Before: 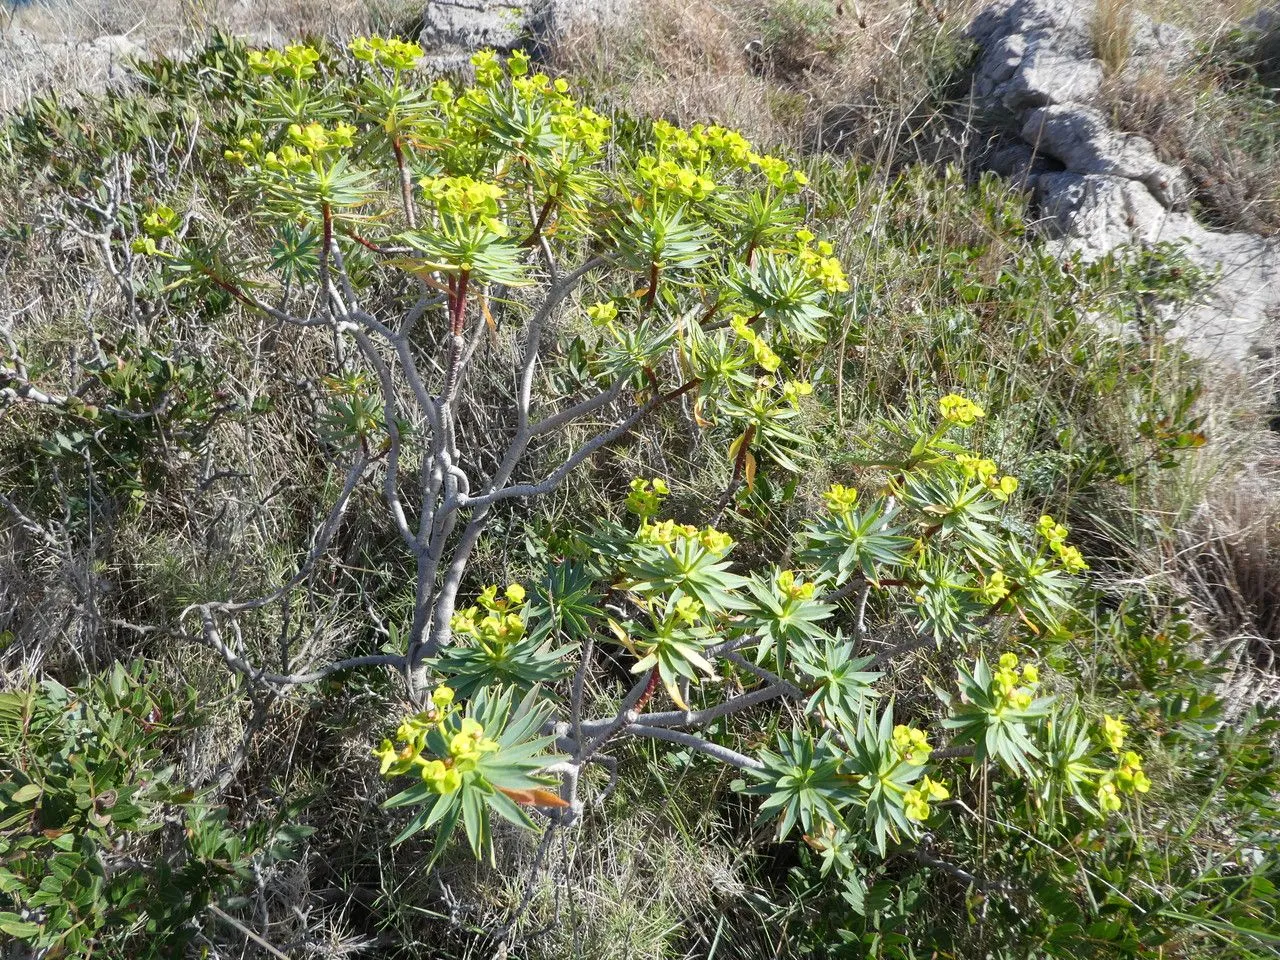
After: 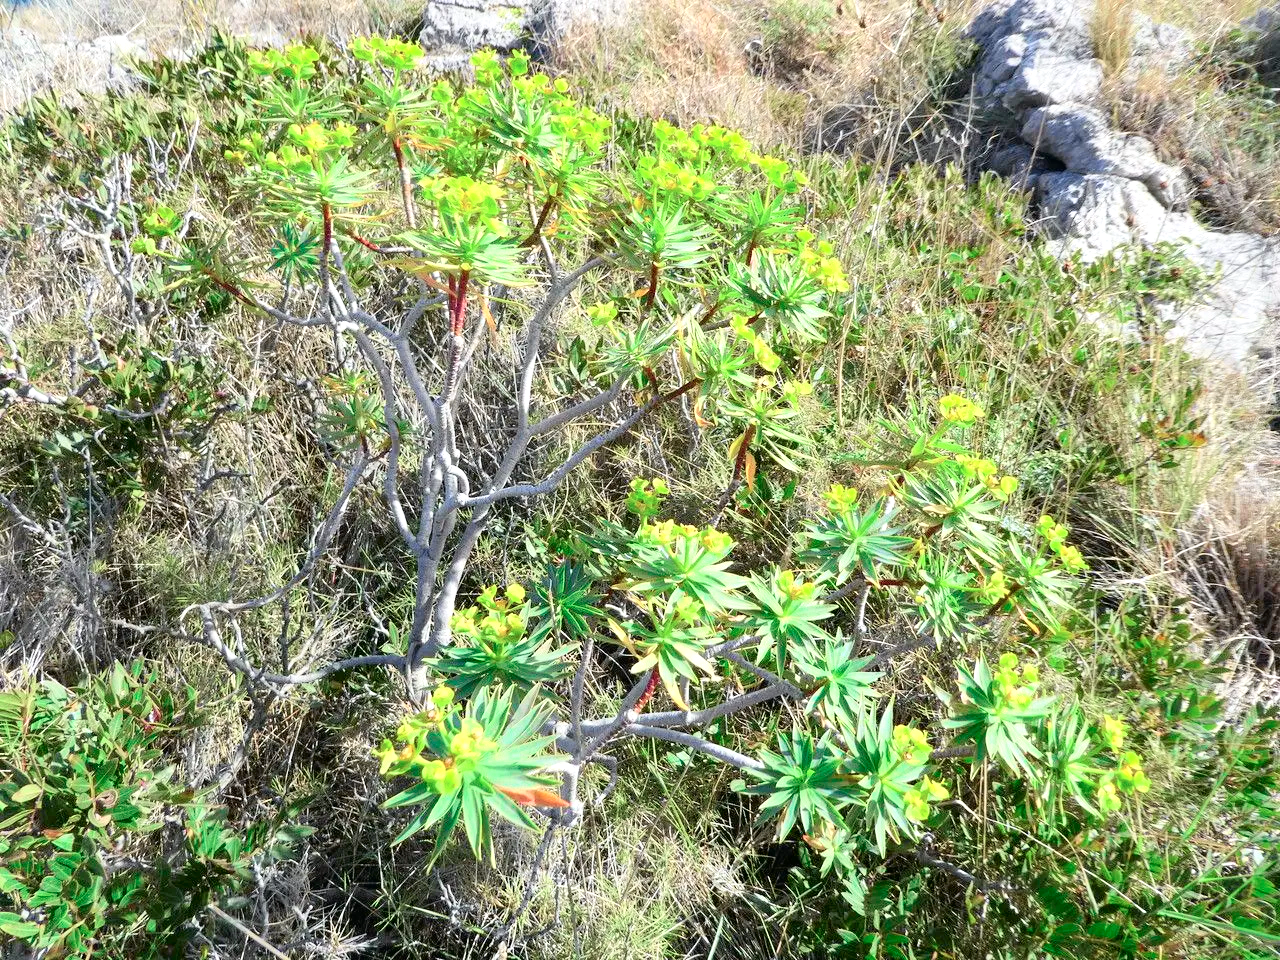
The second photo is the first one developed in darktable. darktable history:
exposure: exposure 0.406 EV, compensate highlight preservation false
tone curve: curves: ch0 [(0, 0) (0.051, 0.027) (0.096, 0.071) (0.219, 0.248) (0.428, 0.52) (0.596, 0.713) (0.727, 0.823) (0.859, 0.924) (1, 1)]; ch1 [(0, 0) (0.1, 0.038) (0.318, 0.221) (0.413, 0.325) (0.443, 0.412) (0.483, 0.474) (0.503, 0.501) (0.516, 0.515) (0.548, 0.575) (0.561, 0.596) (0.594, 0.647) (0.666, 0.701) (1, 1)]; ch2 [(0, 0) (0.453, 0.435) (0.479, 0.476) (0.504, 0.5) (0.52, 0.526) (0.557, 0.585) (0.583, 0.608) (0.824, 0.815) (1, 1)], color space Lab, independent channels, preserve colors none
